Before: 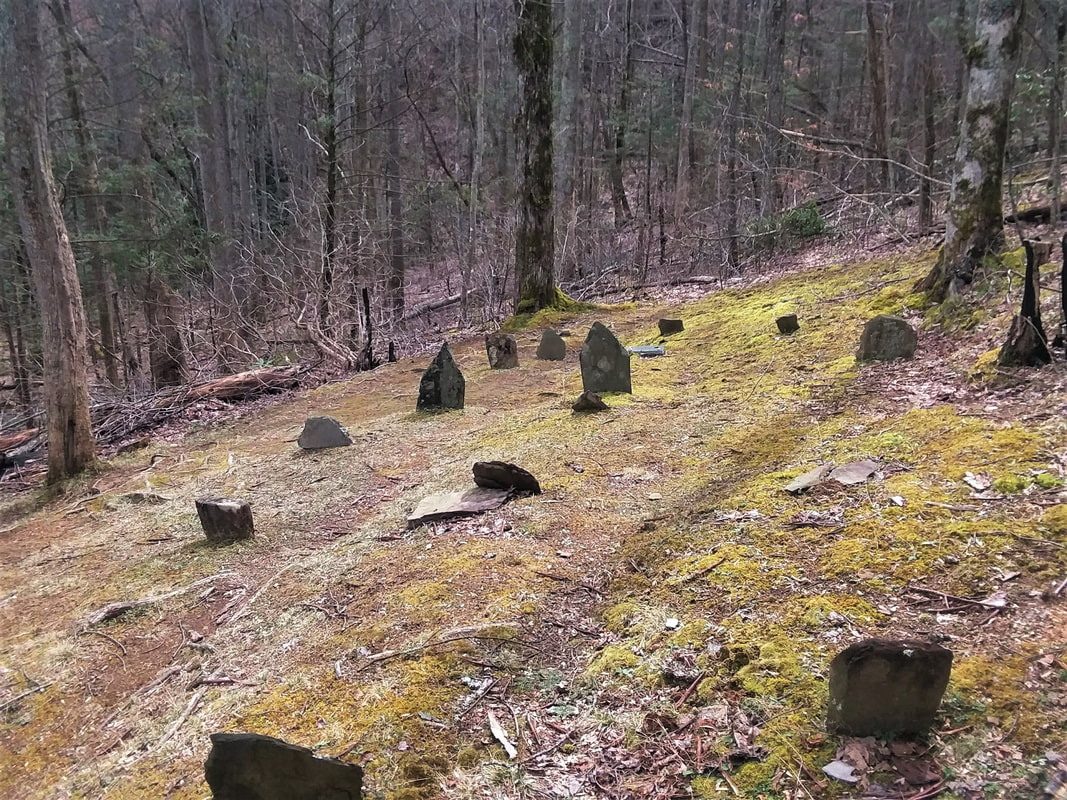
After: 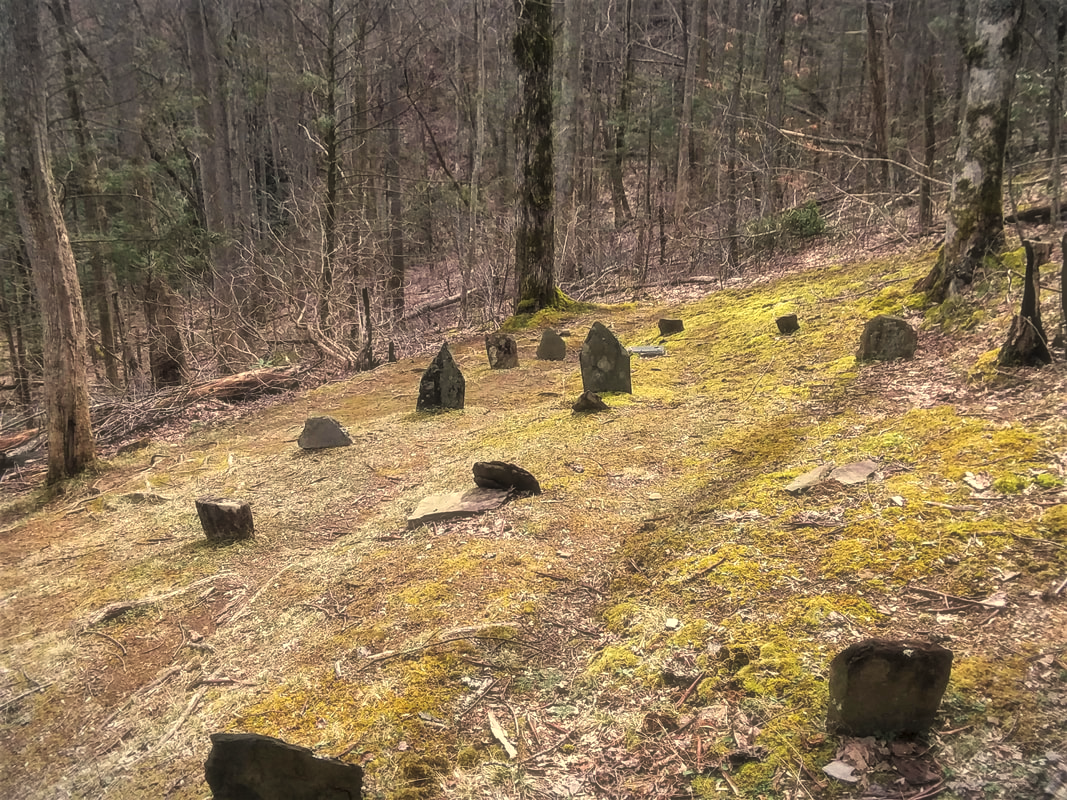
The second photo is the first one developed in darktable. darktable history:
haze removal: strength -0.1, adaptive false
vignetting: fall-off start 100%, brightness -0.282, width/height ratio 1.31
color correction: highlights a* 2.72, highlights b* 22.8
local contrast: on, module defaults
